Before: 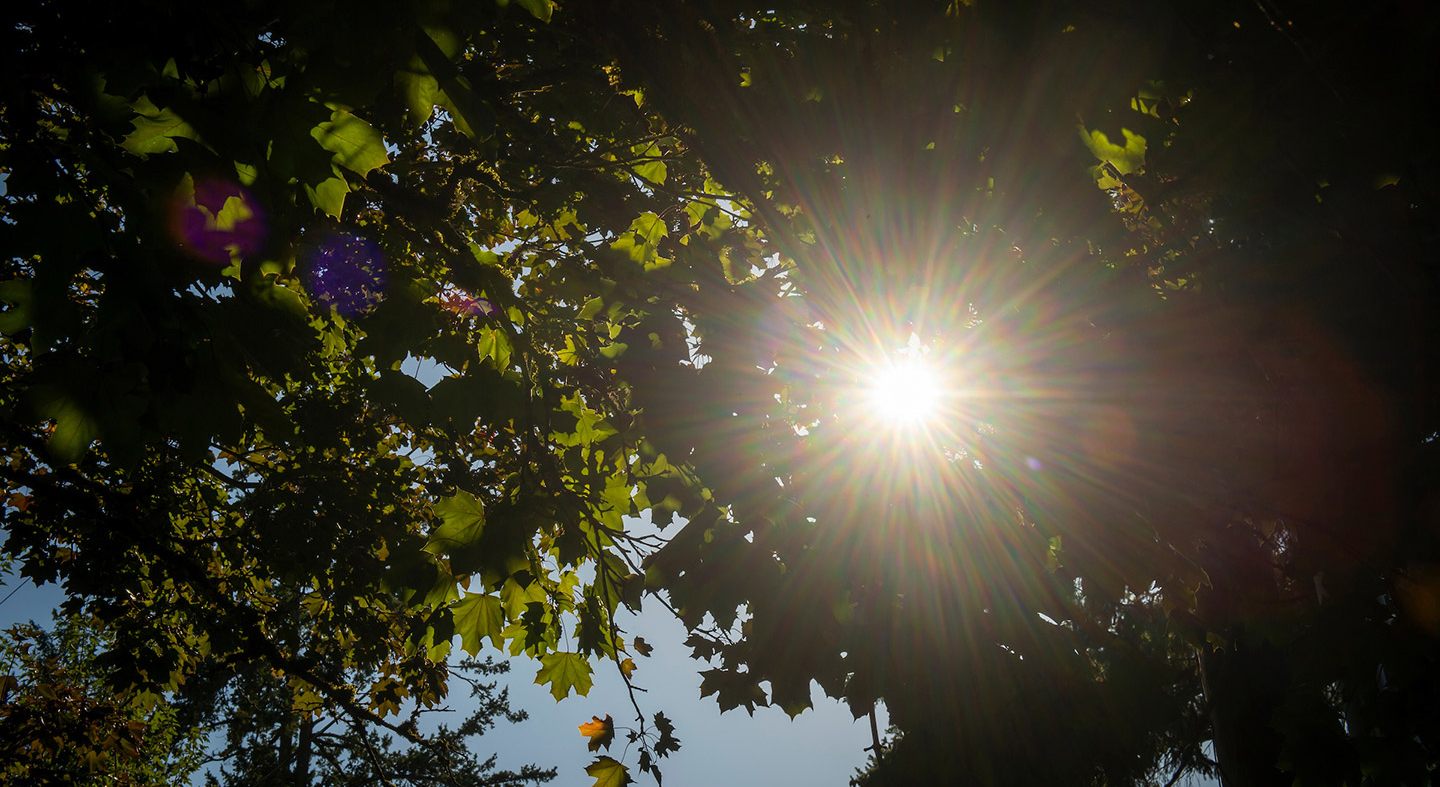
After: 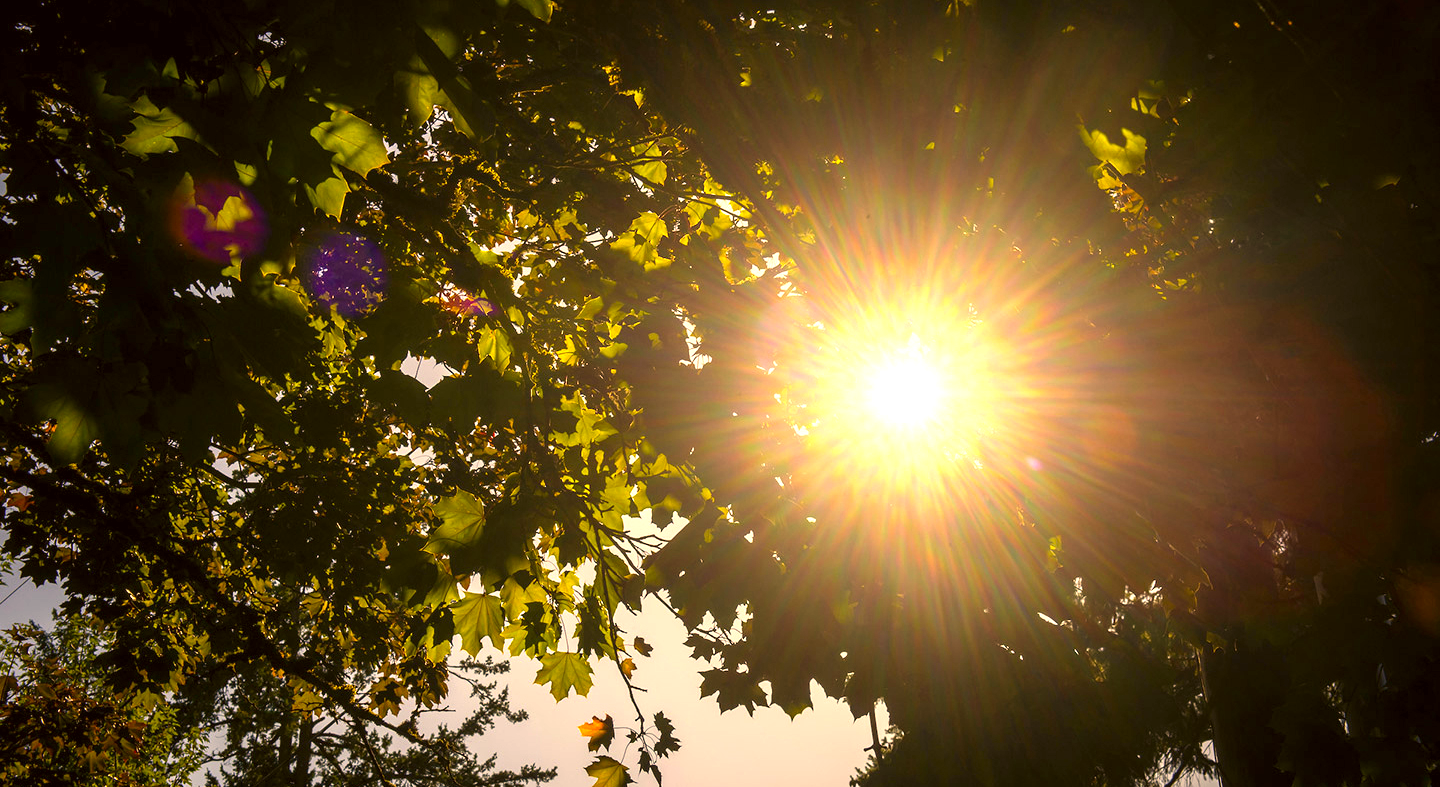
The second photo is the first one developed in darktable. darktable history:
color correction: highlights a* 17.94, highlights b* 35.39, shadows a* 1.48, shadows b* 6.42, saturation 1.01
exposure: black level correction 0, exposure 1.1 EV, compensate highlight preservation false
